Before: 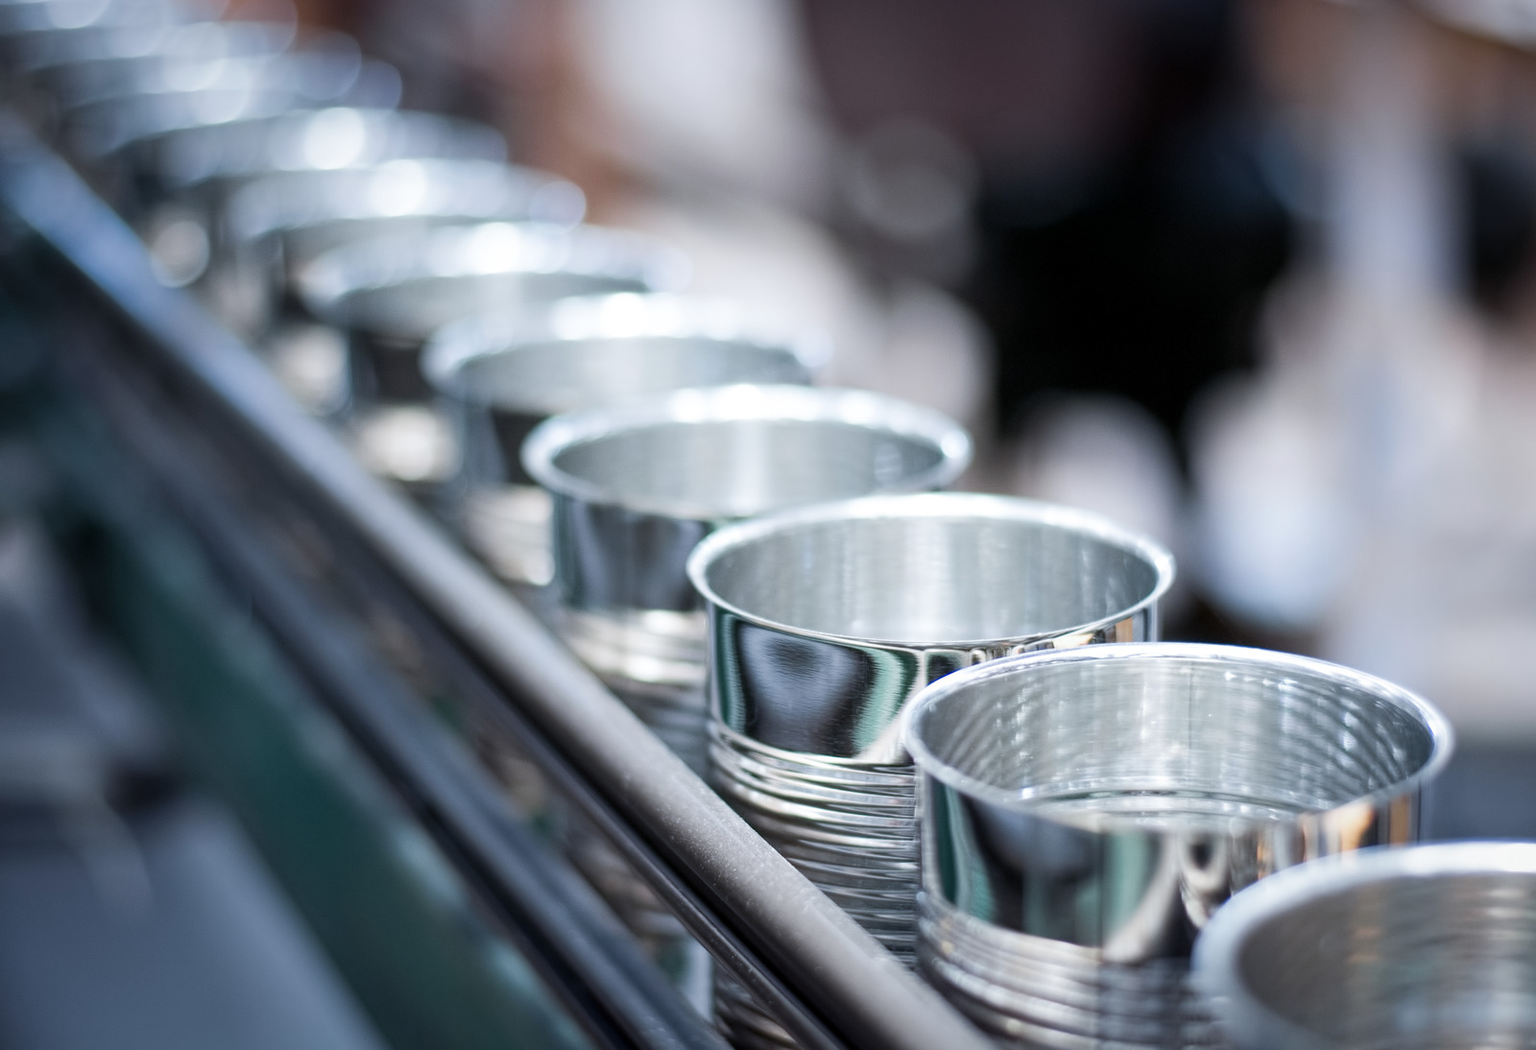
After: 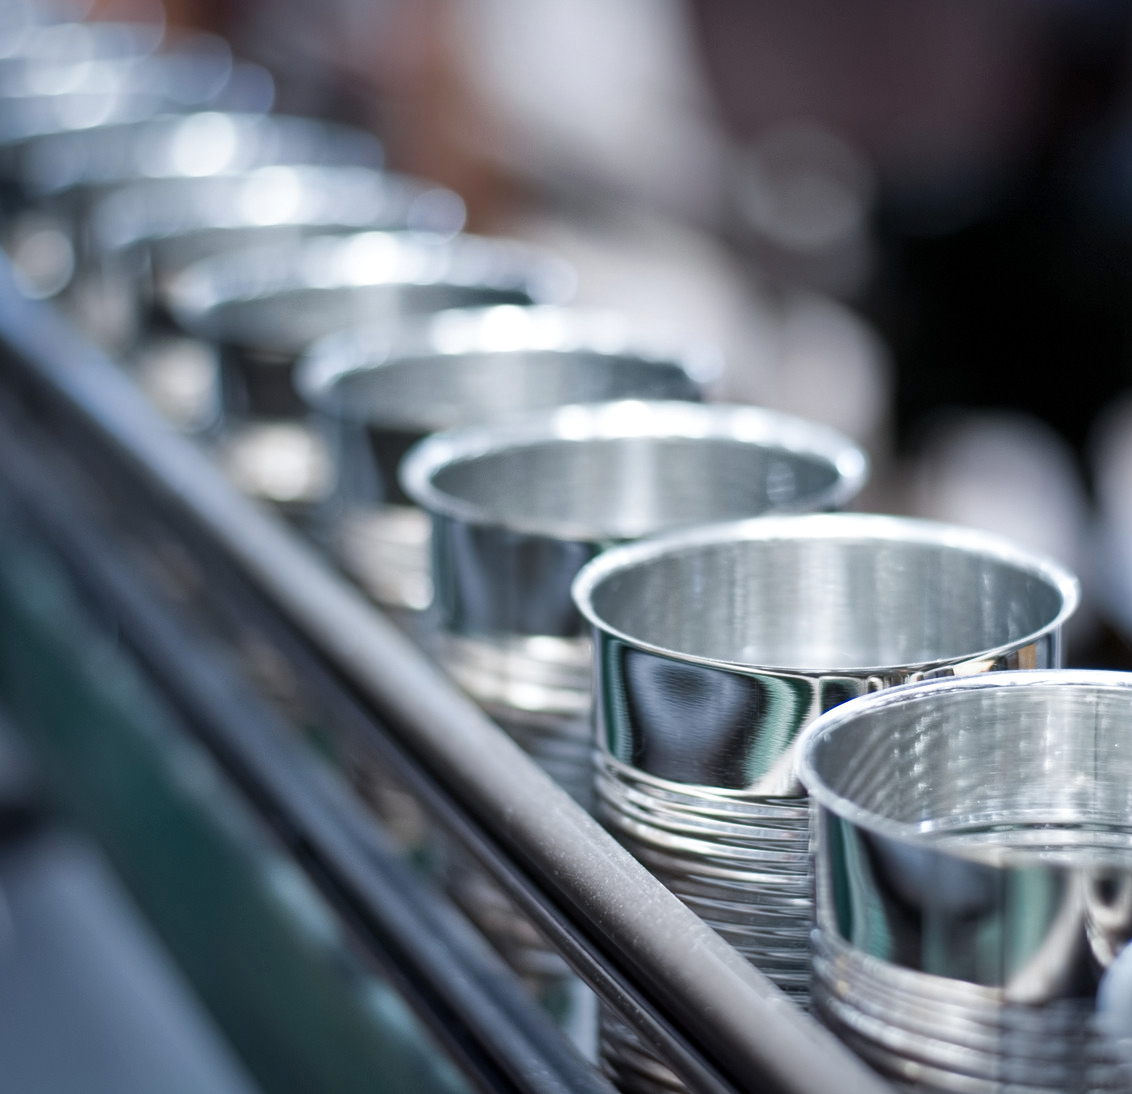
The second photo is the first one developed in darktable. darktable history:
crop and rotate: left 9.061%, right 20.142%
tone equalizer: -8 EV -1.84 EV, -7 EV -1.16 EV, -6 EV -1.62 EV, smoothing diameter 25%, edges refinement/feathering 10, preserve details guided filter
shadows and highlights: shadows 24.5, highlights -78.15, soften with gaussian
